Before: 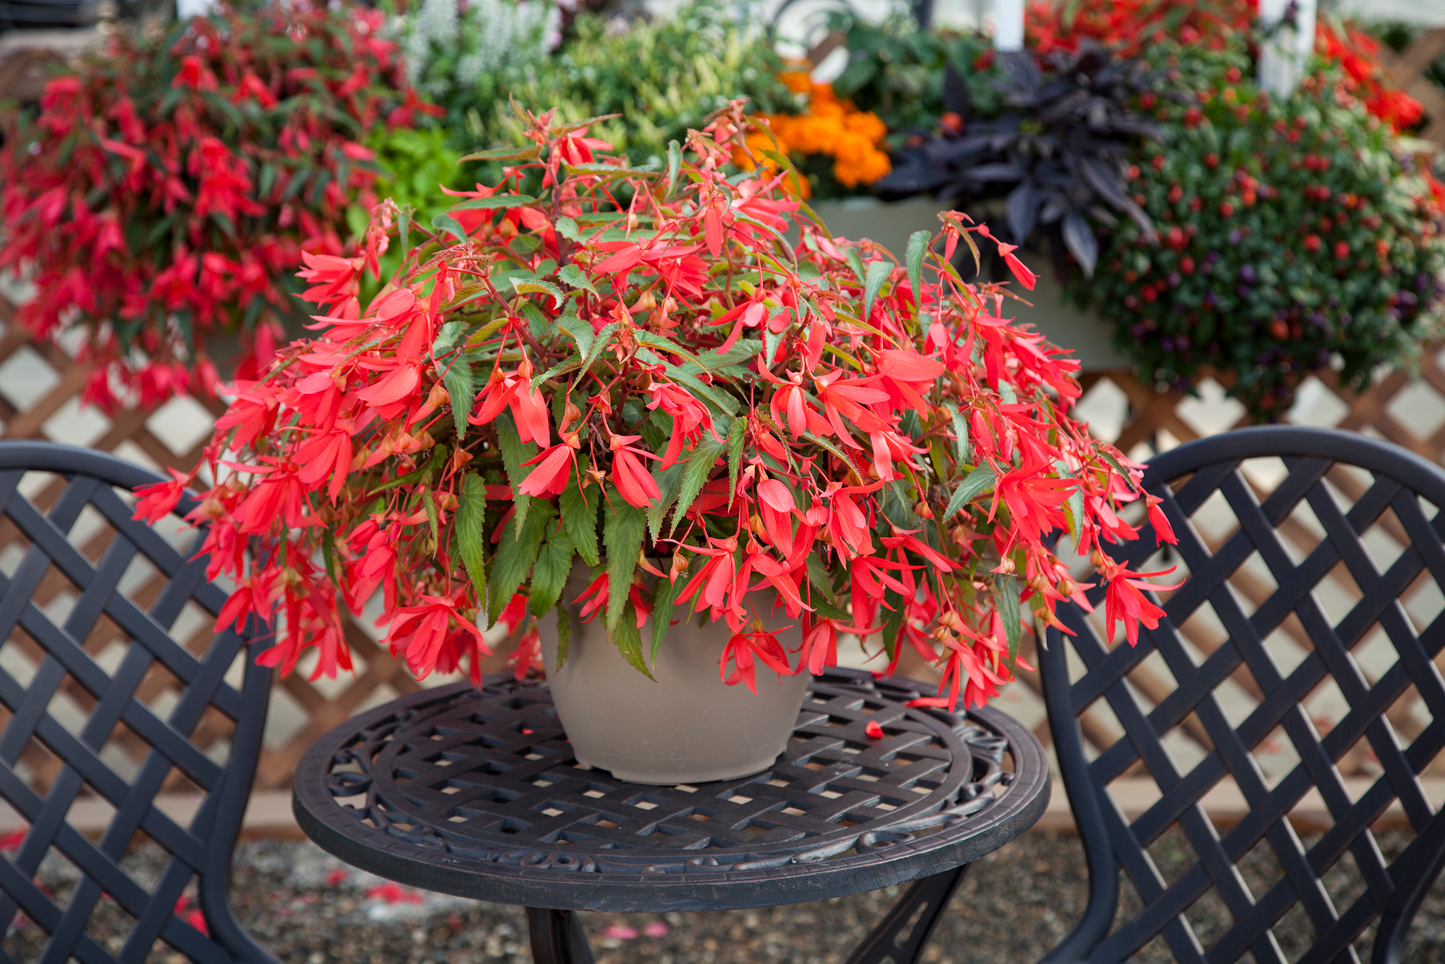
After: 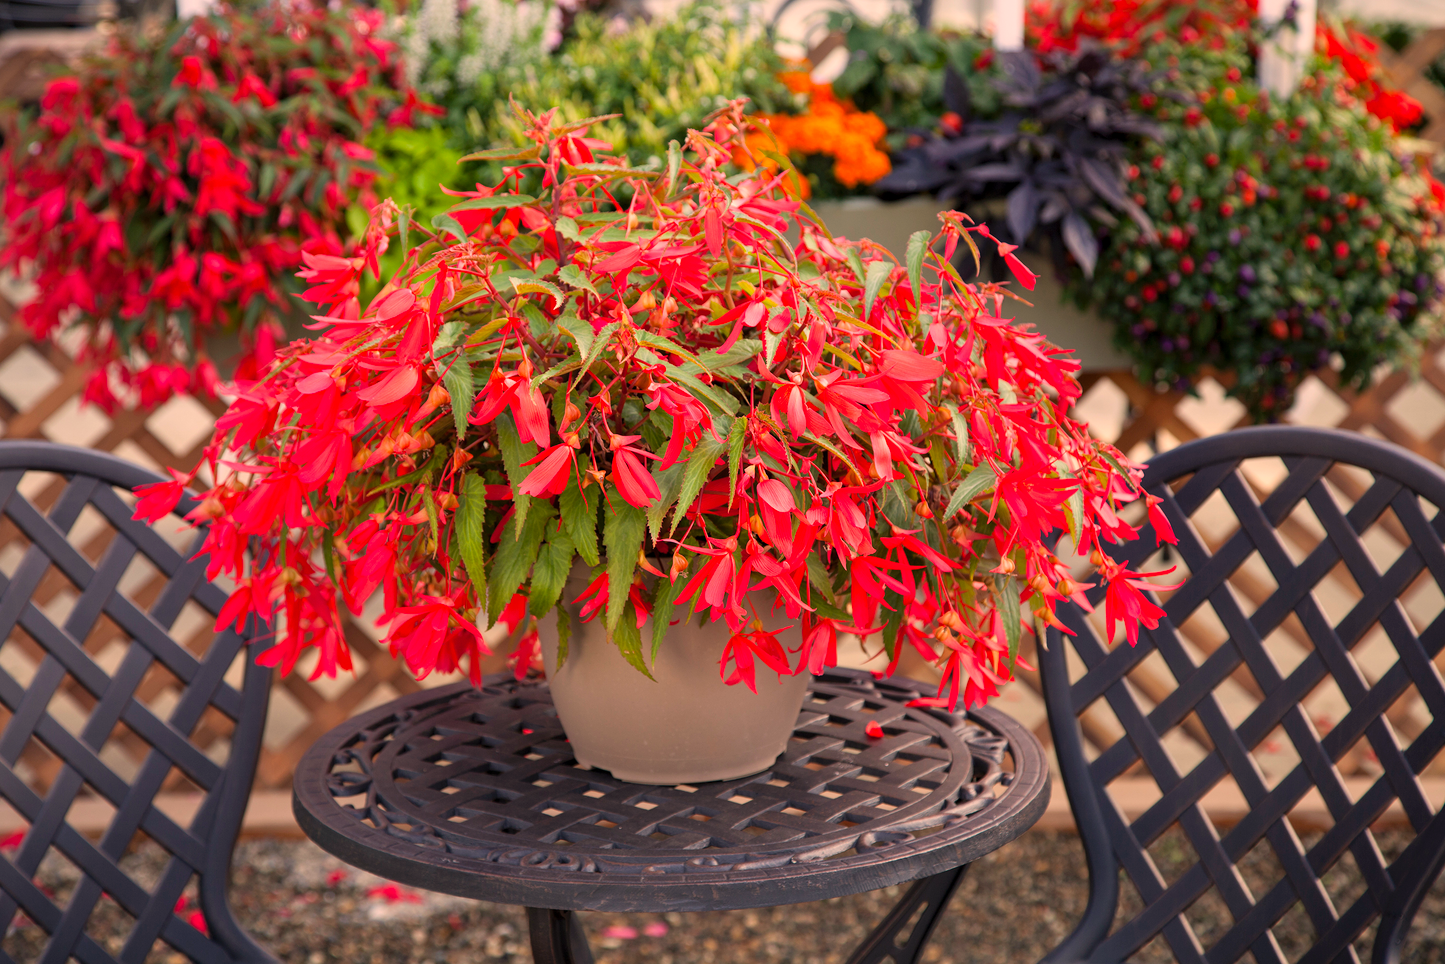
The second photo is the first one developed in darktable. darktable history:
color correction: highlights a* 17.88, highlights b* 18.79
contrast brightness saturation: contrast 0.03, brightness 0.06, saturation 0.13
